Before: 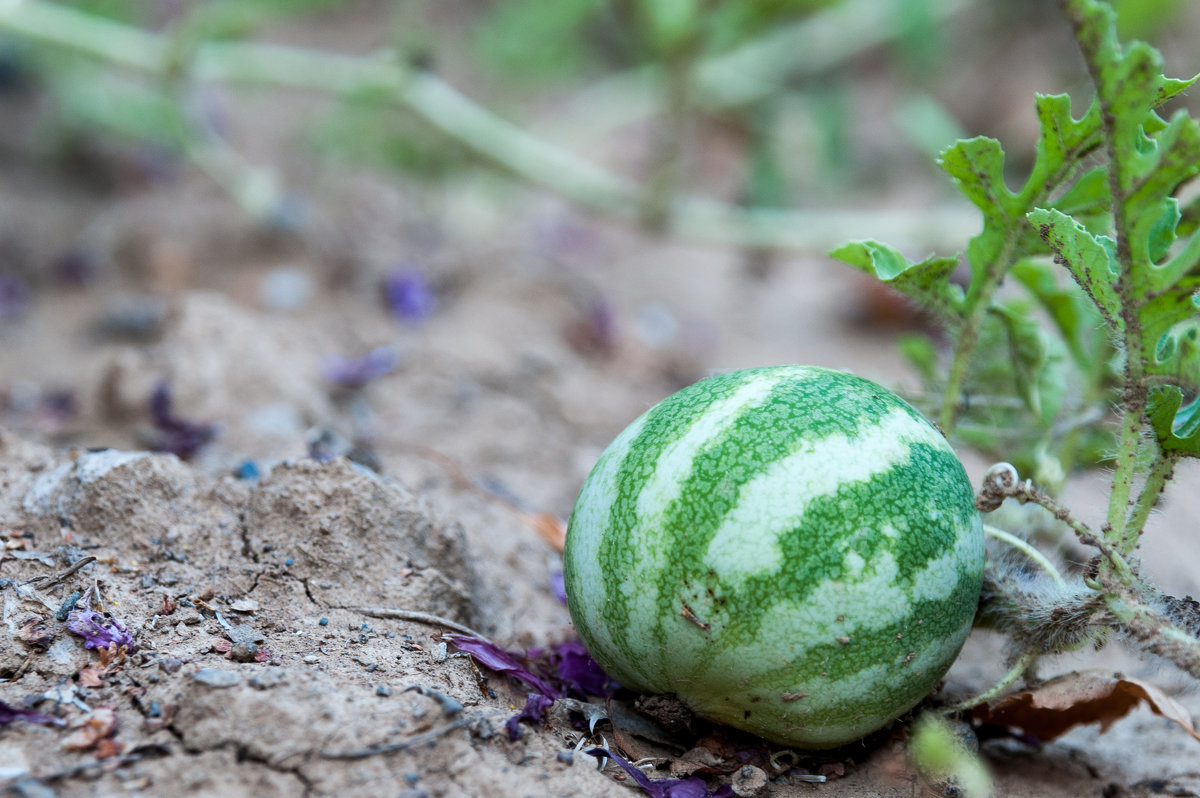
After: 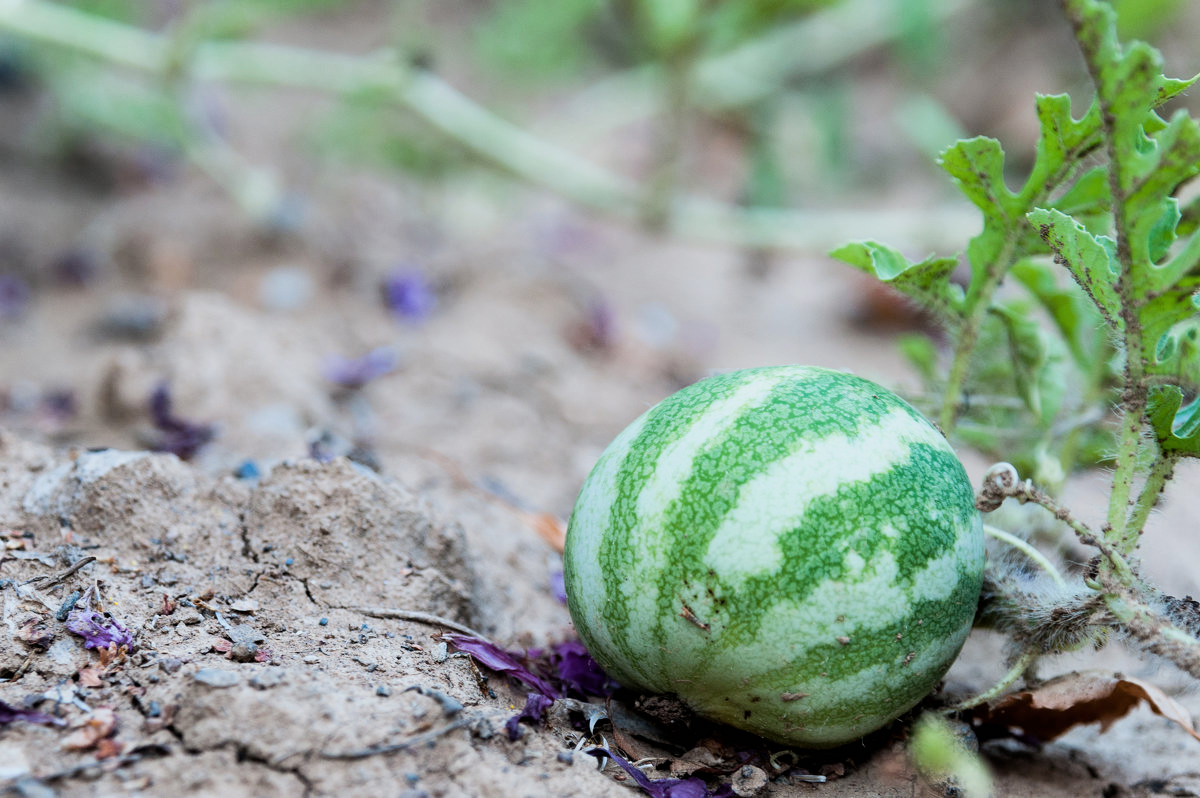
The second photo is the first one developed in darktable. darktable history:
filmic rgb: black relative exposure -8.14 EV, white relative exposure 3.76 EV, hardness 4.4
exposure: exposure 0.299 EV, compensate exposure bias true, compensate highlight preservation false
shadows and highlights: shadows 0.958, highlights 40.99
